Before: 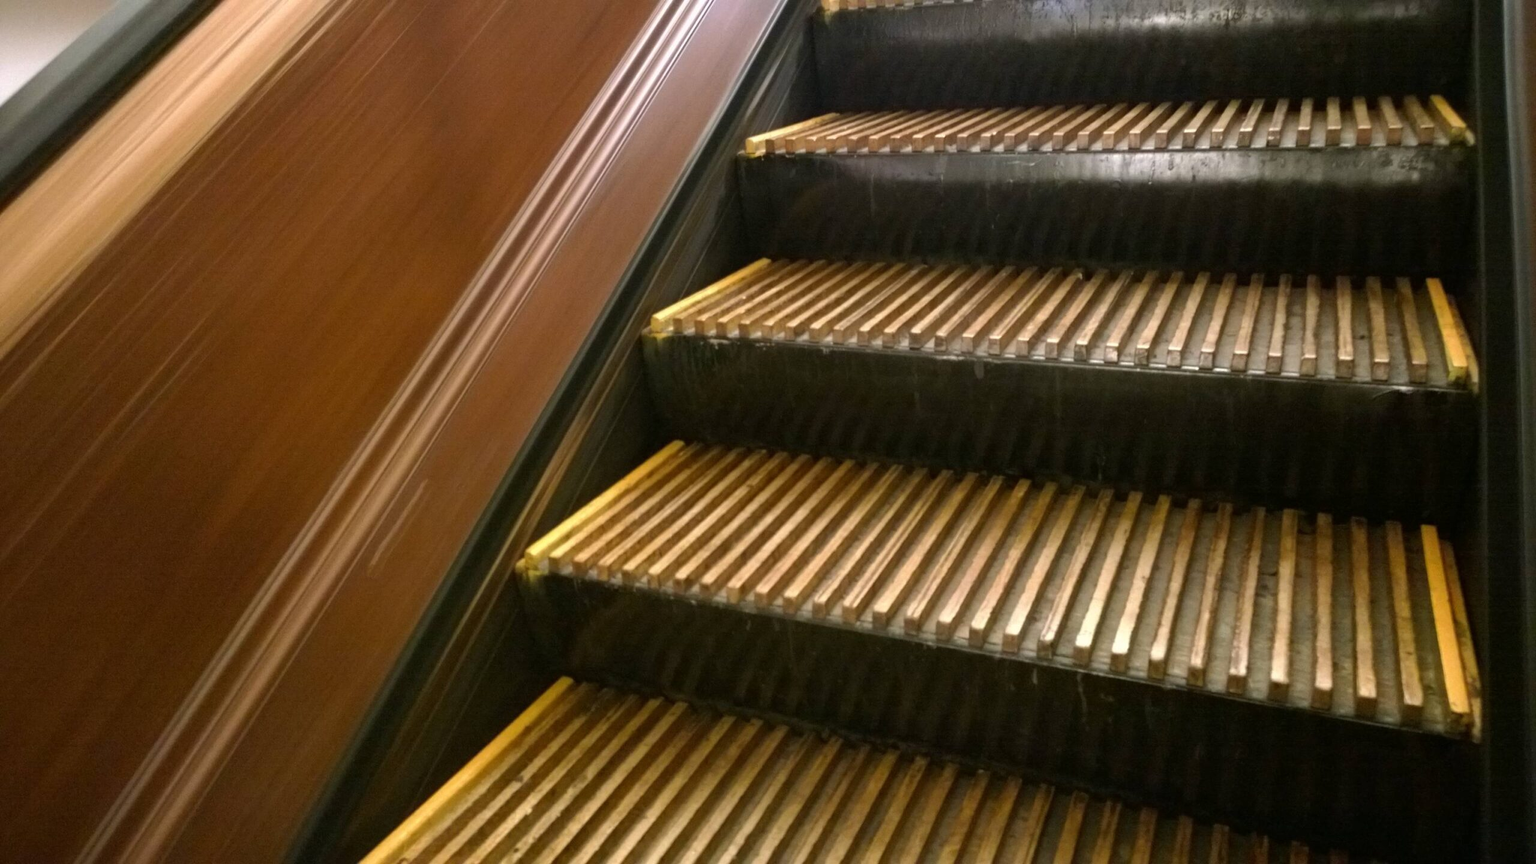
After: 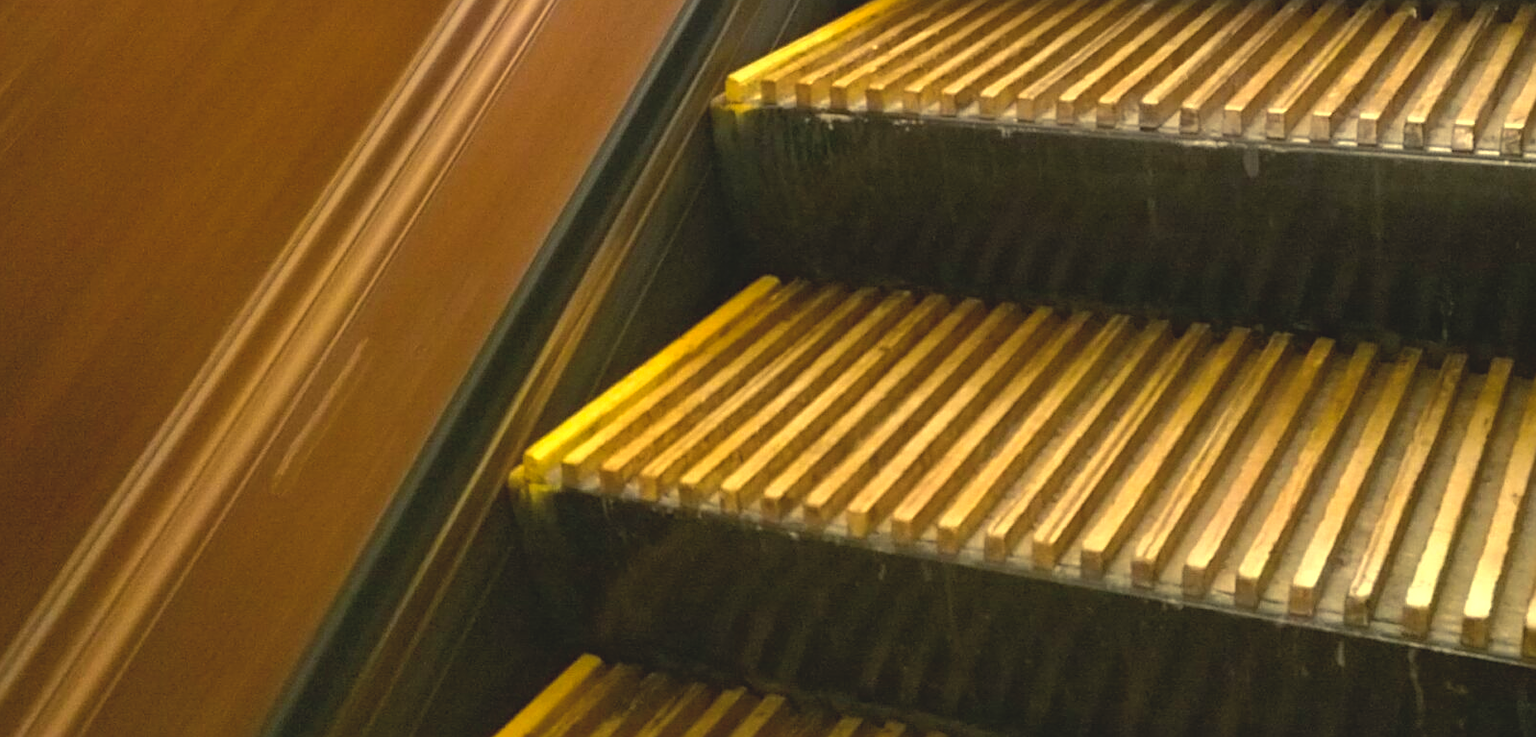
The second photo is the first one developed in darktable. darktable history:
contrast brightness saturation: contrast -0.134, brightness 0.049, saturation -0.13
color balance rgb: shadows lift › hue 86.48°, highlights gain › chroma 7.931%, highlights gain › hue 85.36°, perceptual saturation grading › global saturation 30.118%, perceptual brilliance grading › highlights 10.075%, perceptual brilliance grading › mid-tones 4.828%
sharpen: on, module defaults
crop: left 12.911%, top 31.044%, right 24.651%, bottom 15.623%
color correction: highlights b* -0.009, saturation 0.987
